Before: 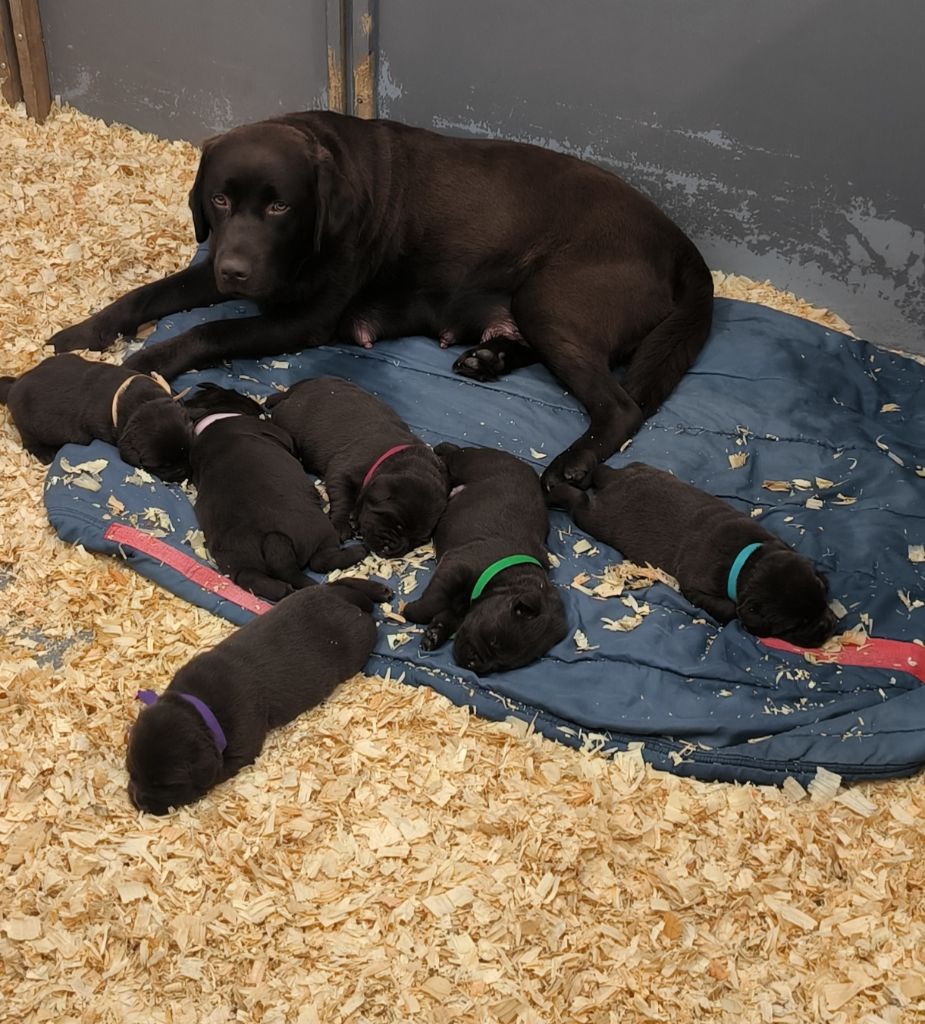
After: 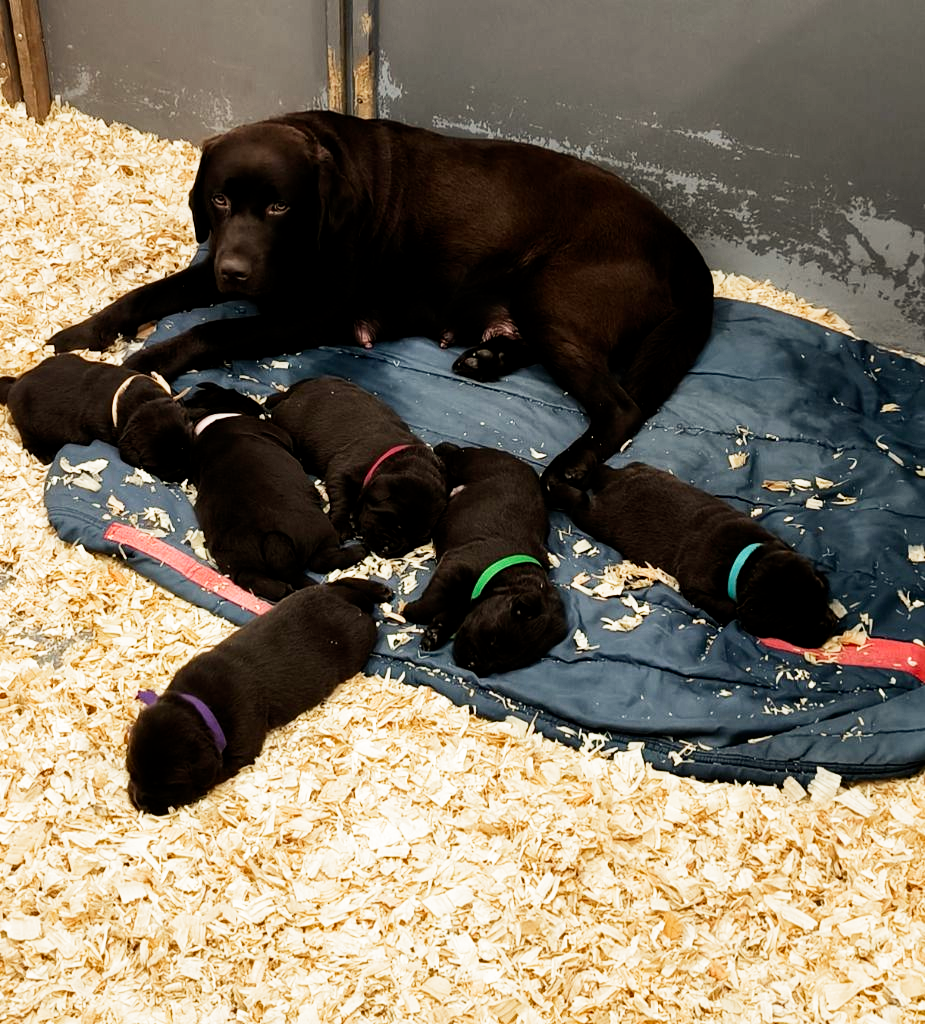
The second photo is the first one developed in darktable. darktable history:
contrast brightness saturation: contrast 0.07
white balance: red 1.029, blue 0.92
filmic rgb: middle gray luminance 12.74%, black relative exposure -10.13 EV, white relative exposure 3.47 EV, threshold 6 EV, target black luminance 0%, hardness 5.74, latitude 44.69%, contrast 1.221, highlights saturation mix 5%, shadows ↔ highlights balance 26.78%, add noise in highlights 0, preserve chrominance no, color science v3 (2019), use custom middle-gray values true, iterations of high-quality reconstruction 0, contrast in highlights soft, enable highlight reconstruction true
tone equalizer: -8 EV -0.417 EV, -7 EV -0.389 EV, -6 EV -0.333 EV, -5 EV -0.222 EV, -3 EV 0.222 EV, -2 EV 0.333 EV, -1 EV 0.389 EV, +0 EV 0.417 EV, edges refinement/feathering 500, mask exposure compensation -1.57 EV, preserve details no
